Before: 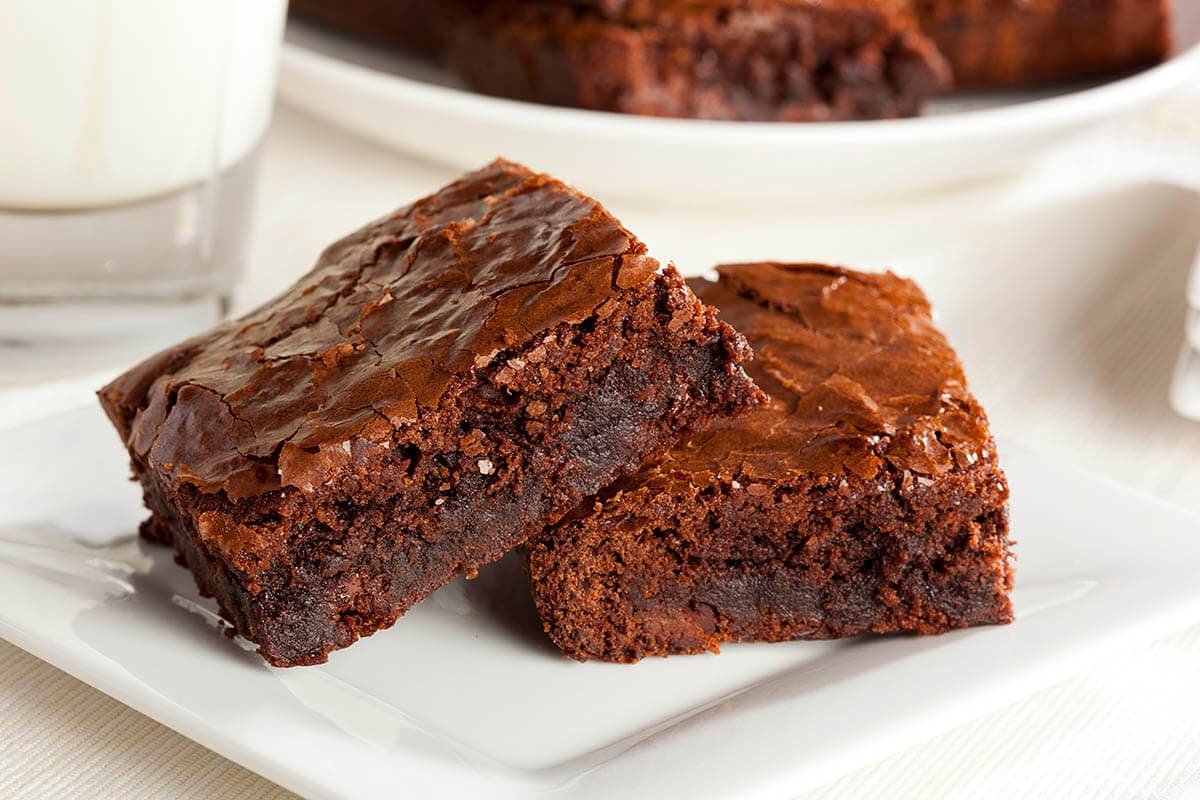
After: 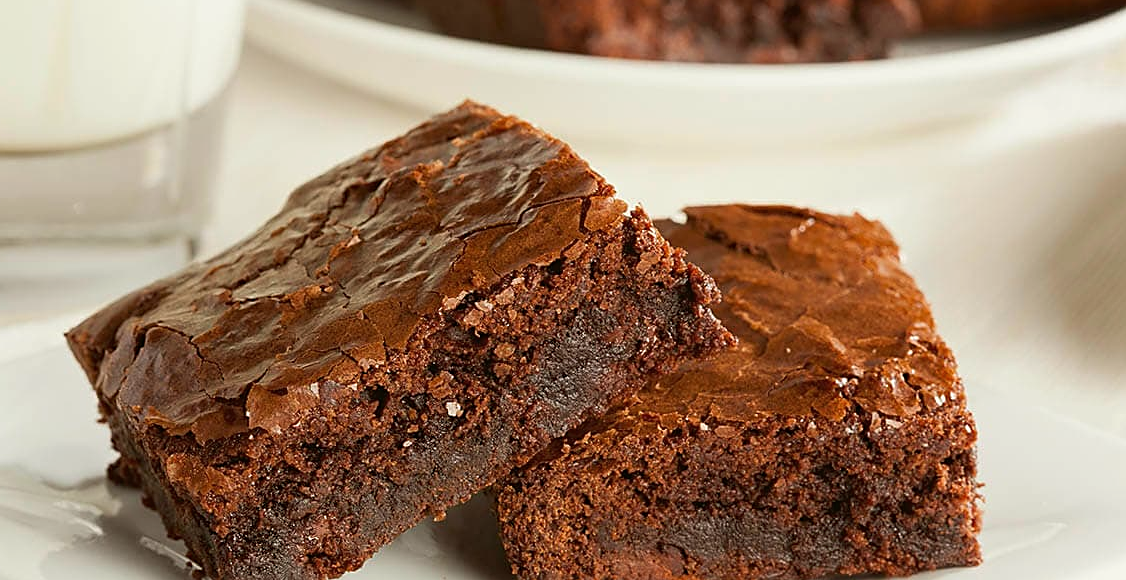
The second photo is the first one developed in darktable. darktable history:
sharpen: on, module defaults
color balance: mode lift, gamma, gain (sRGB), lift [1.04, 1, 1, 0.97], gamma [1.01, 1, 1, 0.97], gain [0.96, 1, 1, 0.97]
crop: left 2.737%, top 7.287%, right 3.421%, bottom 20.179%
